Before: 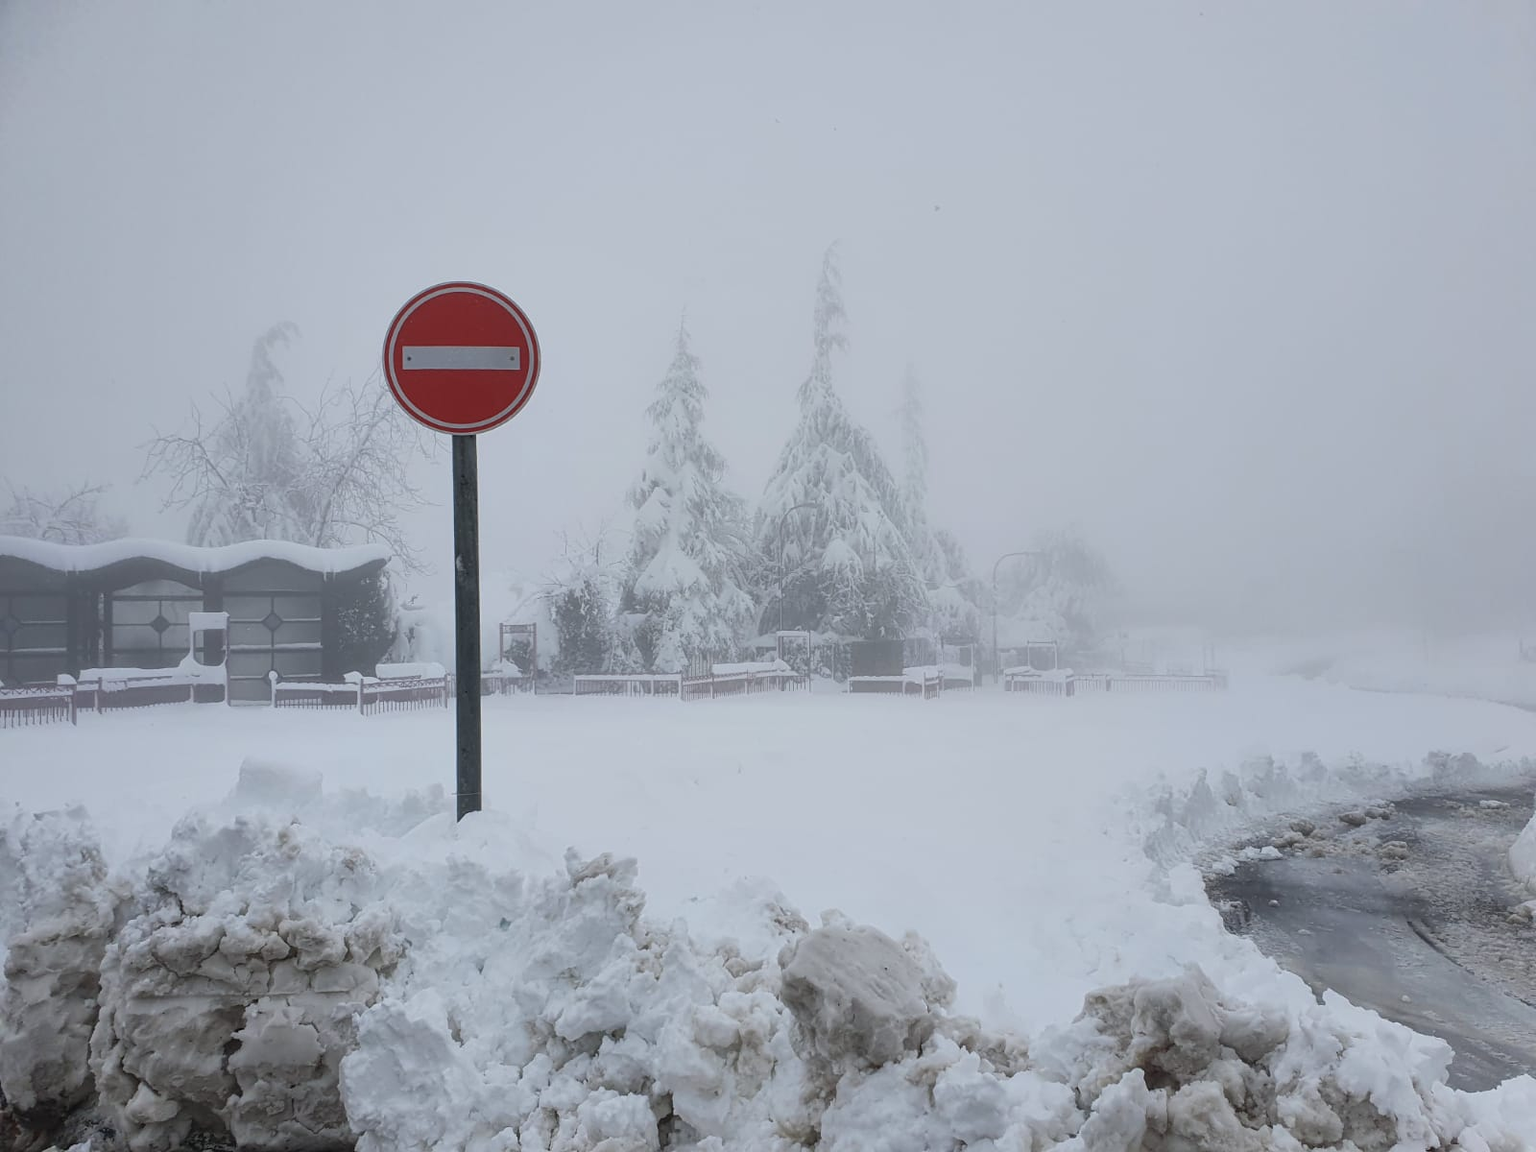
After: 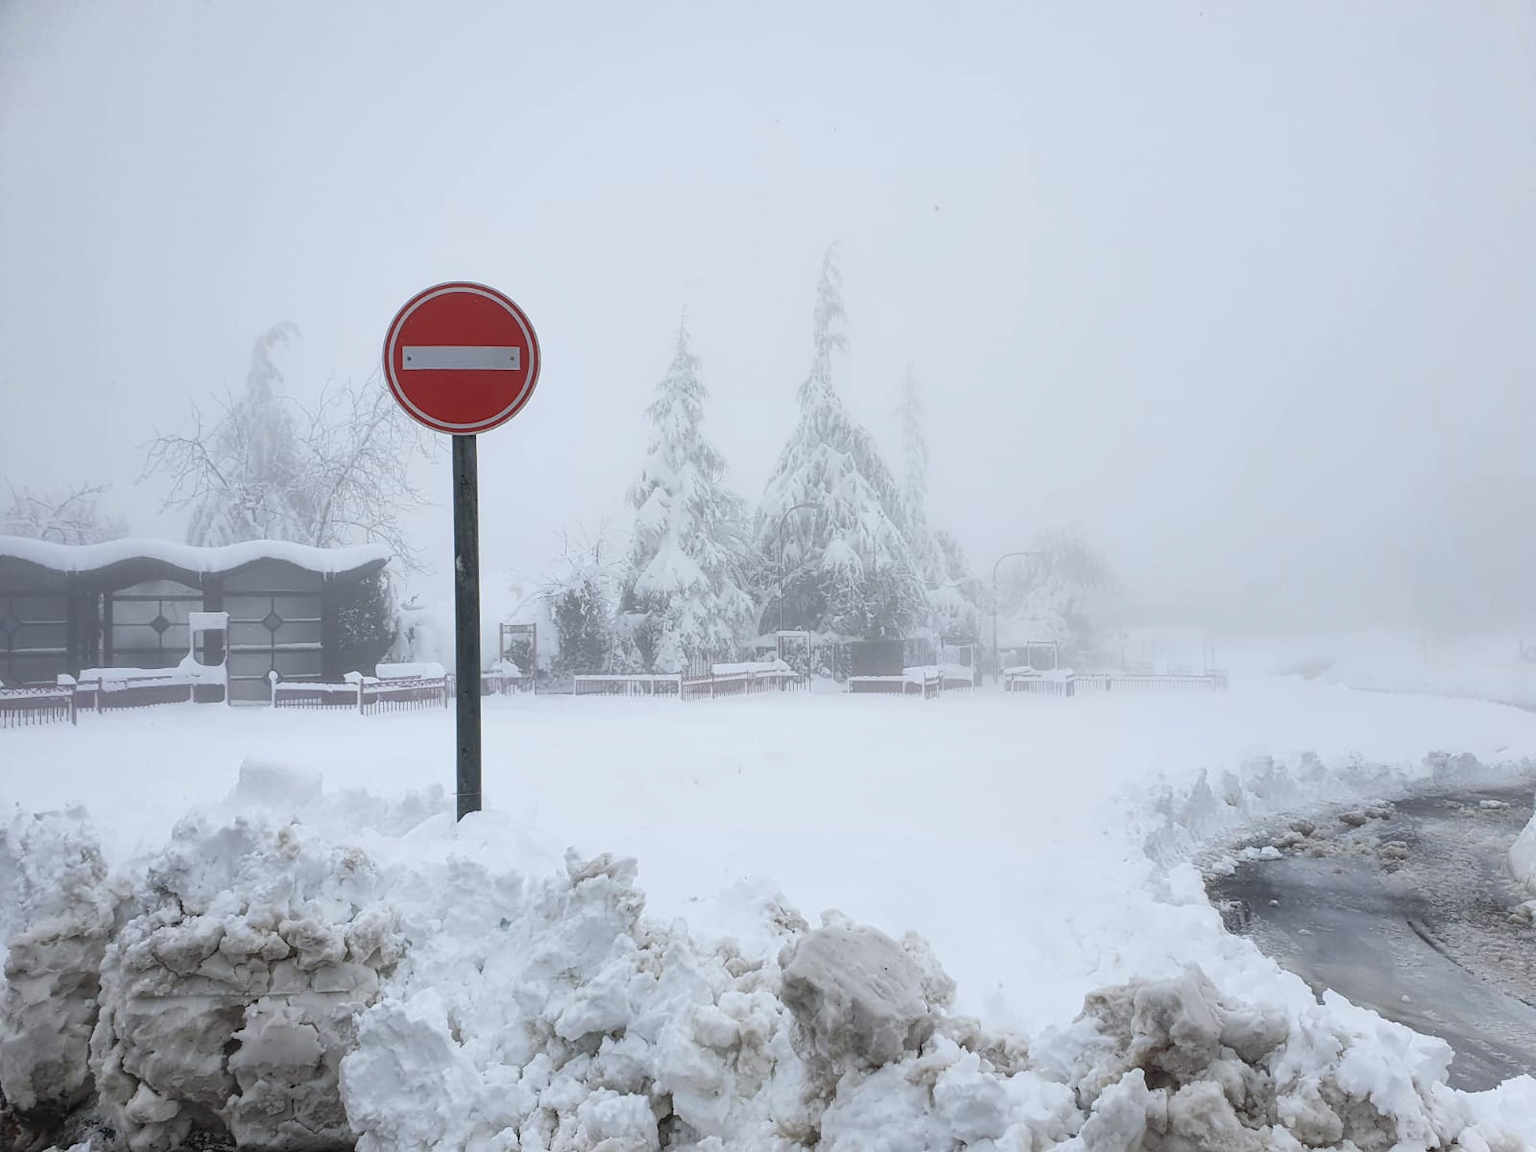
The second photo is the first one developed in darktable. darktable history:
tone equalizer: -8 EV -0.43 EV, -7 EV -0.429 EV, -6 EV -0.354 EV, -5 EV -0.205 EV, -3 EV 0.194 EV, -2 EV 0.314 EV, -1 EV 0.369 EV, +0 EV 0.433 EV
